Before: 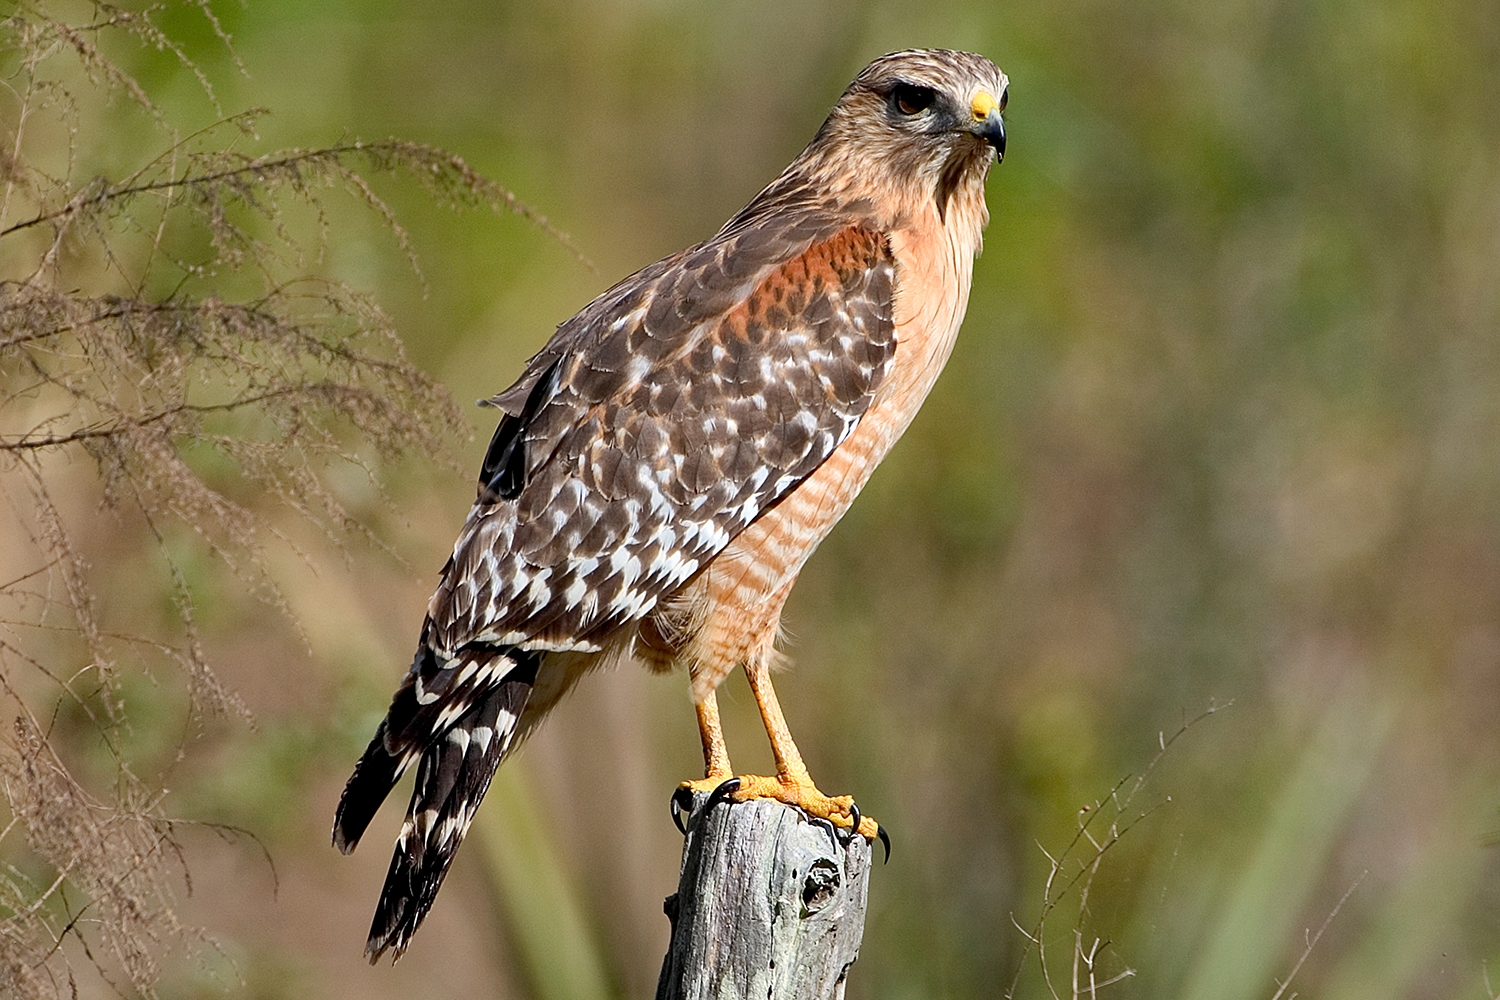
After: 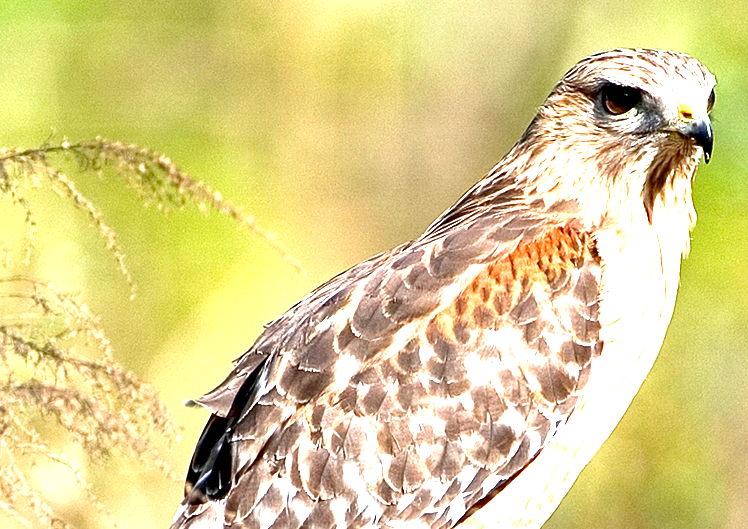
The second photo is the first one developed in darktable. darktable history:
crop: left 19.594%, right 30.479%, bottom 47.017%
exposure: exposure 2.025 EV, compensate highlight preservation false
contrast brightness saturation: brightness -0.098
